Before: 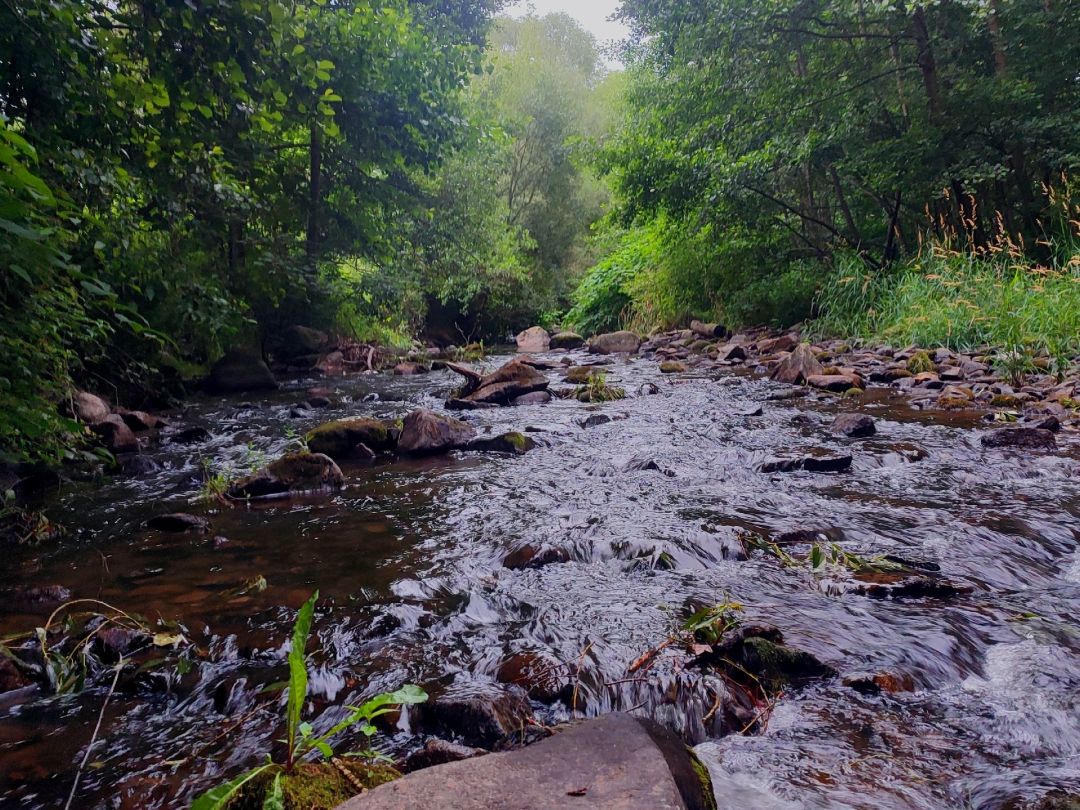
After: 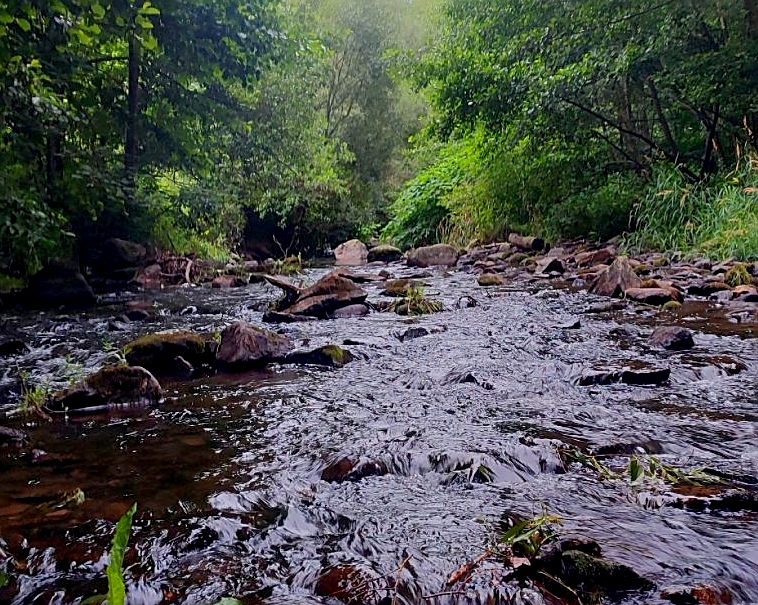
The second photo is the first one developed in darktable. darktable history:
exposure: black level correction 0.005, exposure 0.003 EV, compensate exposure bias true, compensate highlight preservation false
sharpen: on, module defaults
crop and rotate: left 16.874%, top 10.744%, right 12.866%, bottom 14.522%
